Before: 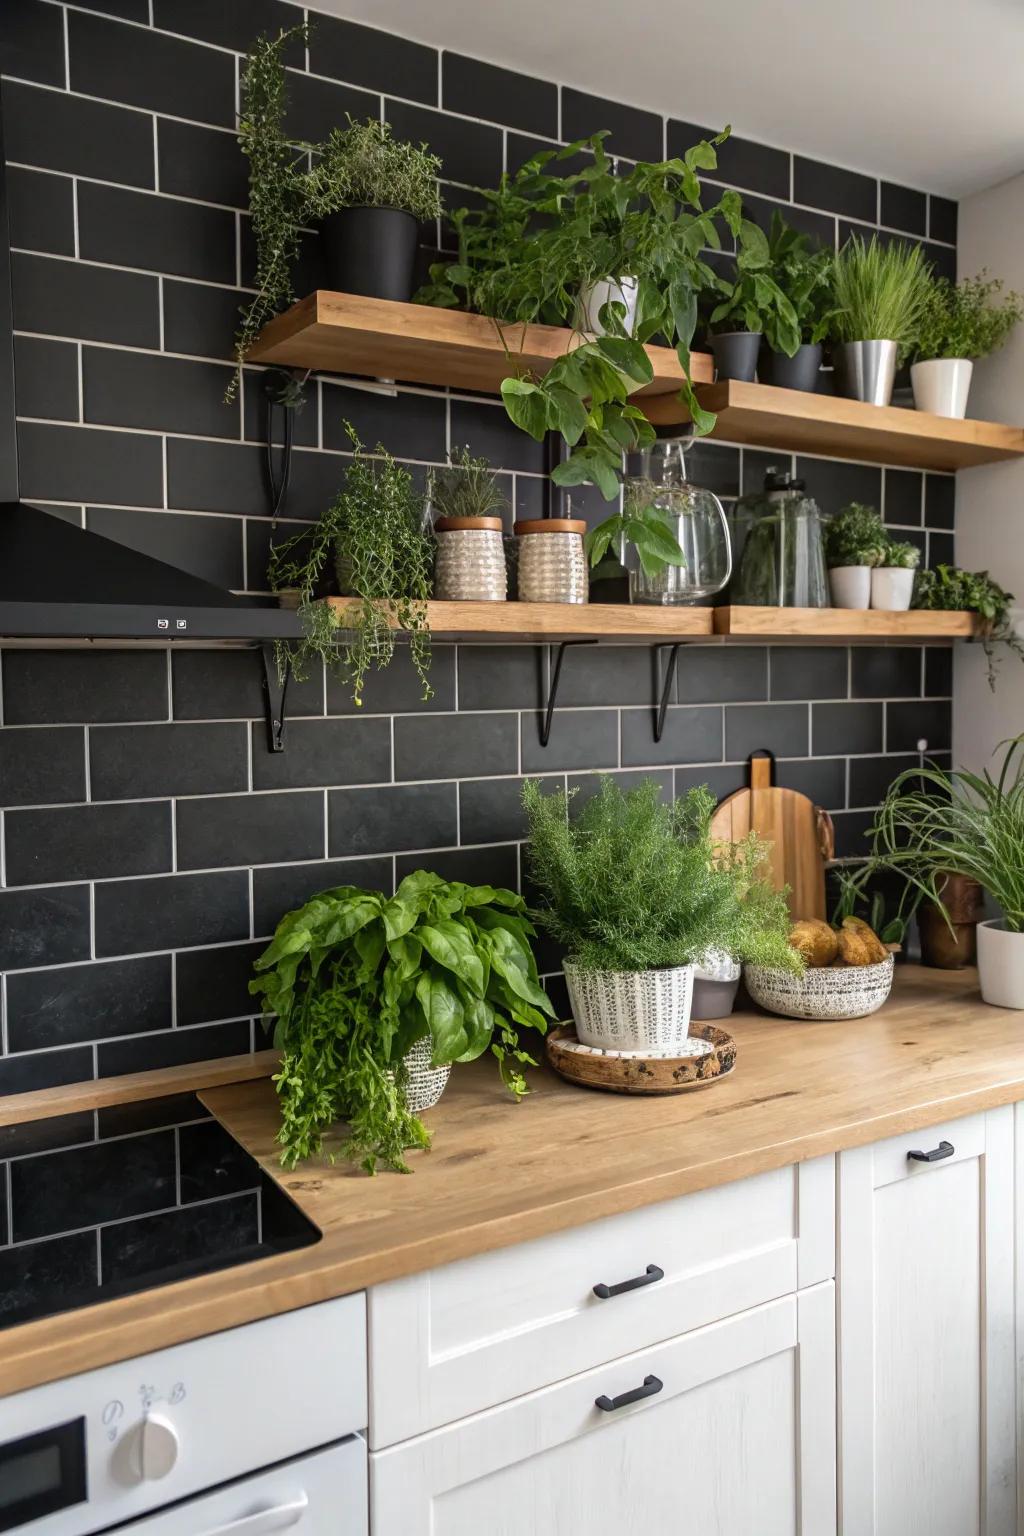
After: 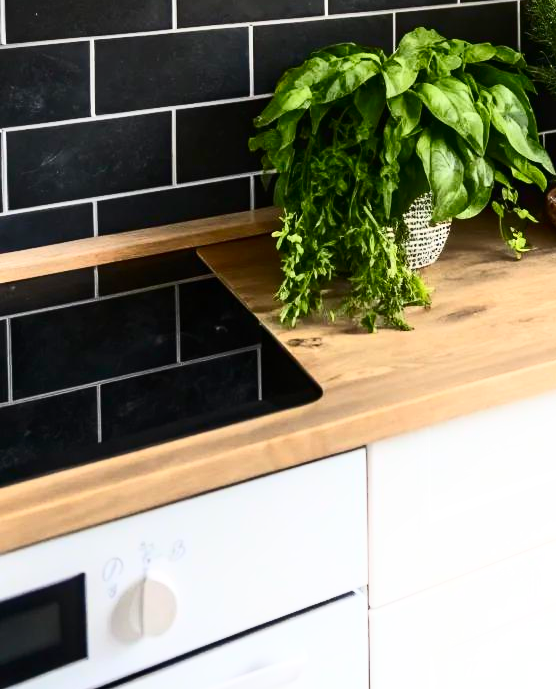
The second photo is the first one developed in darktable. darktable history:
shadows and highlights: highlights 68.8, soften with gaussian
crop and rotate: top 54.89%, right 45.654%, bottom 0.208%
contrast brightness saturation: contrast 0.415, brightness 0.097, saturation 0.209
